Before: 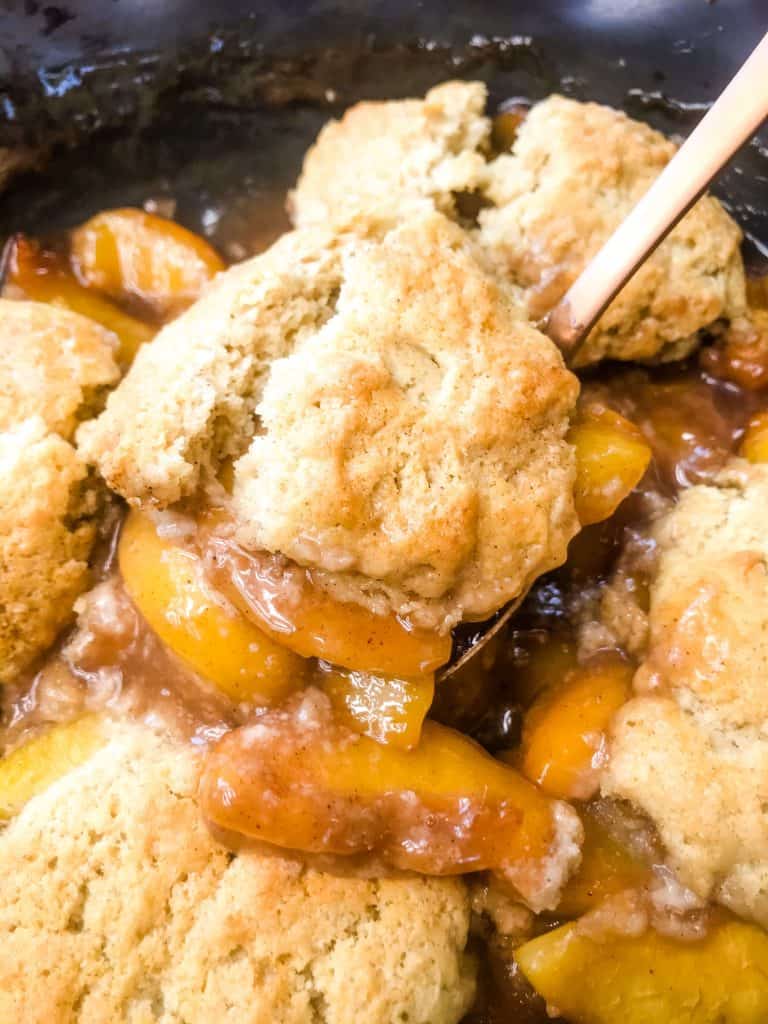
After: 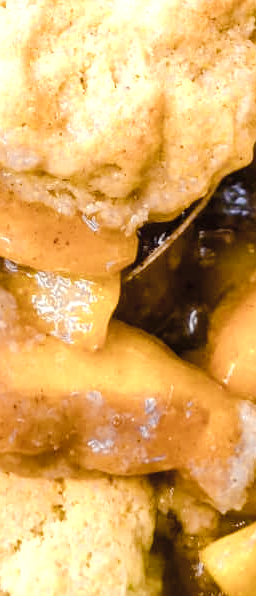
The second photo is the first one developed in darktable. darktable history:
color balance rgb: perceptual saturation grading › global saturation 20%, perceptual saturation grading › highlights -50.119%, perceptual saturation grading › shadows 31.049%
crop: left 40.98%, top 39.099%, right 25.623%, bottom 2.641%
contrast brightness saturation: contrast 0.053, brightness 0.069, saturation 0.008
color zones: curves: ch0 [(0.004, 0.306) (0.107, 0.448) (0.252, 0.656) (0.41, 0.398) (0.595, 0.515) (0.768, 0.628)]; ch1 [(0.07, 0.323) (0.151, 0.452) (0.252, 0.608) (0.346, 0.221) (0.463, 0.189) (0.61, 0.368) (0.735, 0.395) (0.921, 0.412)]; ch2 [(0, 0.476) (0.132, 0.512) (0.243, 0.512) (0.397, 0.48) (0.522, 0.376) (0.634, 0.536) (0.761, 0.46)]
